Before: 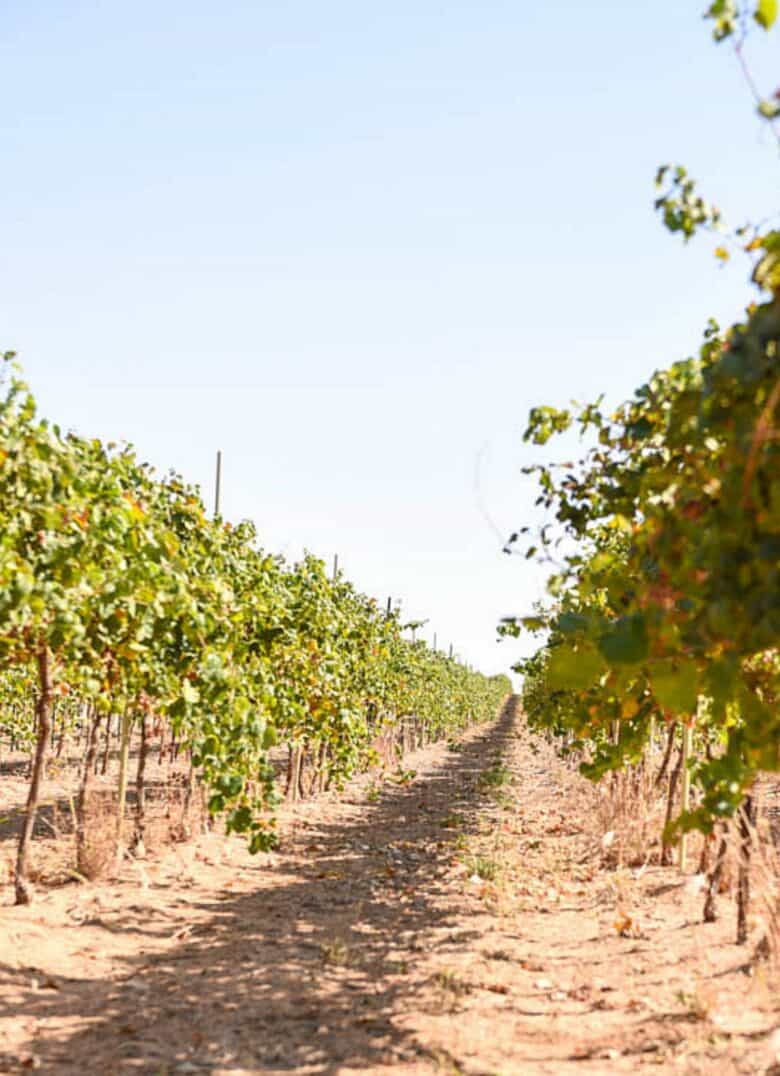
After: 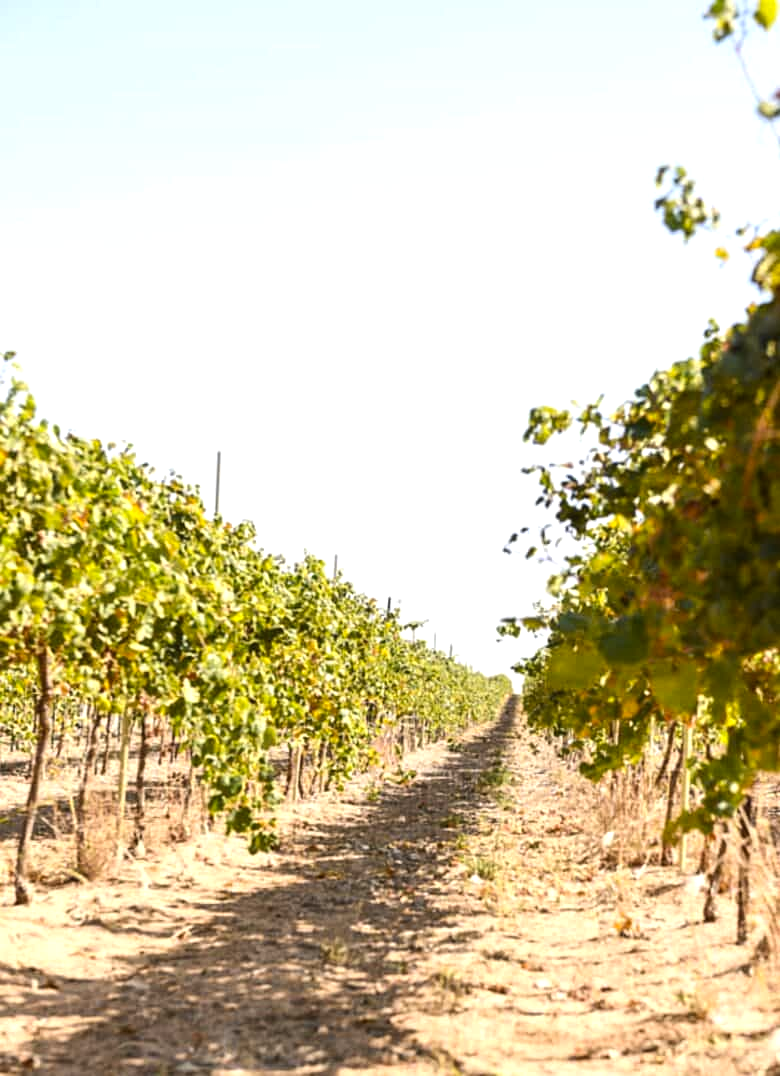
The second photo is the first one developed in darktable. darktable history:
tone equalizer: -8 EV -0.417 EV, -7 EV -0.389 EV, -6 EV -0.333 EV, -5 EV -0.222 EV, -3 EV 0.222 EV, -2 EV 0.333 EV, -1 EV 0.389 EV, +0 EV 0.417 EV, edges refinement/feathering 500, mask exposure compensation -1.57 EV, preserve details no
color contrast: green-magenta contrast 0.8, blue-yellow contrast 1.1, unbound 0
